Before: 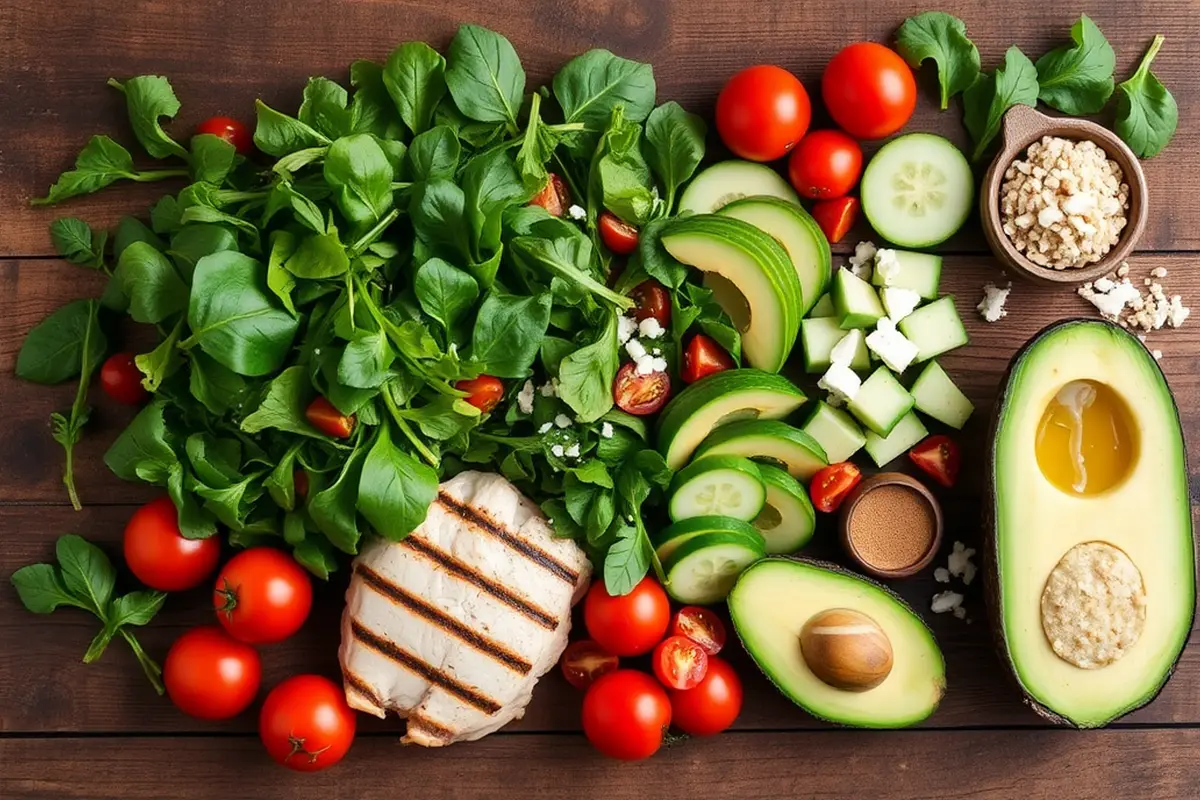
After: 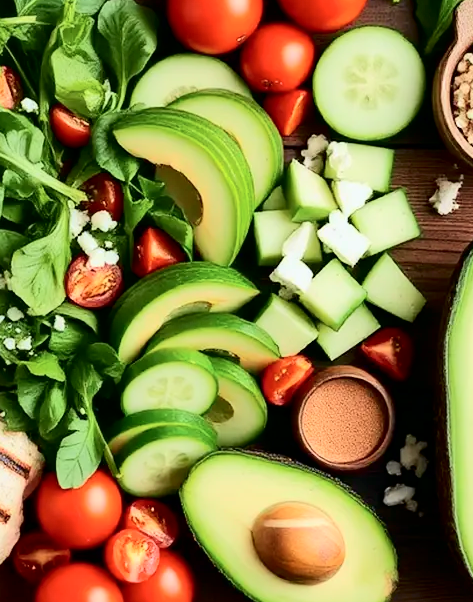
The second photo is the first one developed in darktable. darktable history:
tone curve: curves: ch0 [(0, 0) (0.037, 0.011) (0.135, 0.093) (0.266, 0.281) (0.461, 0.555) (0.581, 0.716) (0.675, 0.793) (0.767, 0.849) (0.91, 0.924) (1, 0.979)]; ch1 [(0, 0) (0.292, 0.278) (0.431, 0.418) (0.493, 0.479) (0.506, 0.5) (0.532, 0.537) (0.562, 0.581) (0.641, 0.663) (0.754, 0.76) (1, 1)]; ch2 [(0, 0) (0.294, 0.3) (0.361, 0.372) (0.429, 0.445) (0.478, 0.486) (0.502, 0.498) (0.518, 0.522) (0.531, 0.549) (0.561, 0.59) (0.64, 0.655) (0.693, 0.706) (0.845, 0.833) (1, 0.951)], color space Lab, independent channels, preserve colors none
local contrast: mode bilateral grid, contrast 10, coarseness 25, detail 115%, midtone range 0.2
crop: left 45.721%, top 13.393%, right 14.118%, bottom 10.01%
